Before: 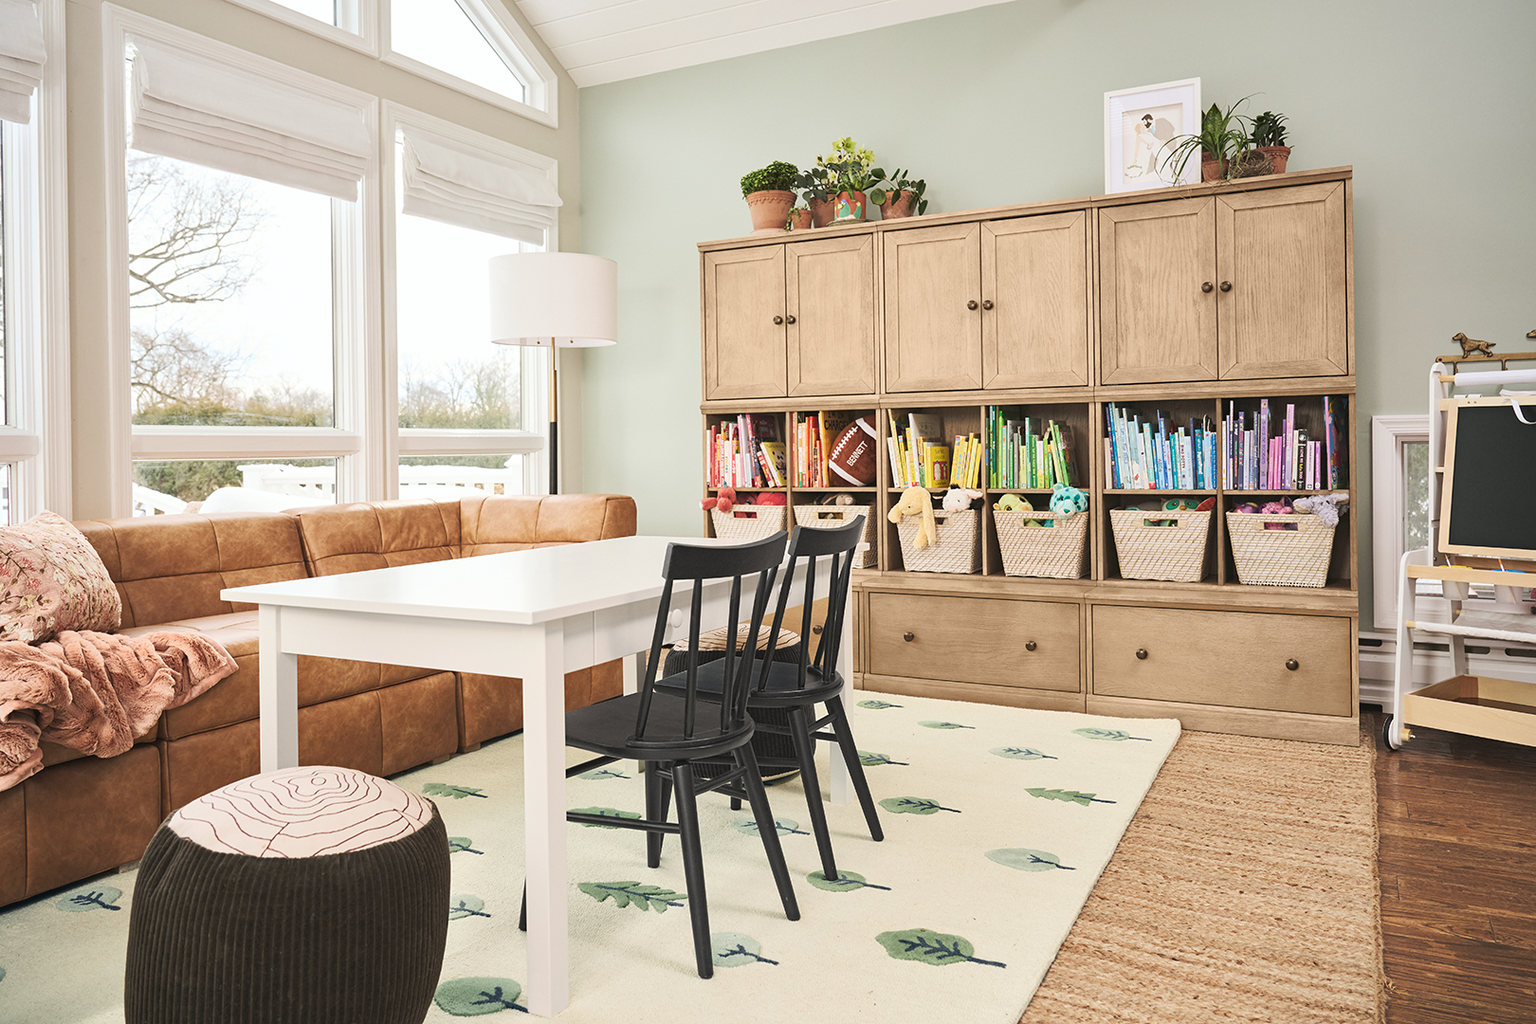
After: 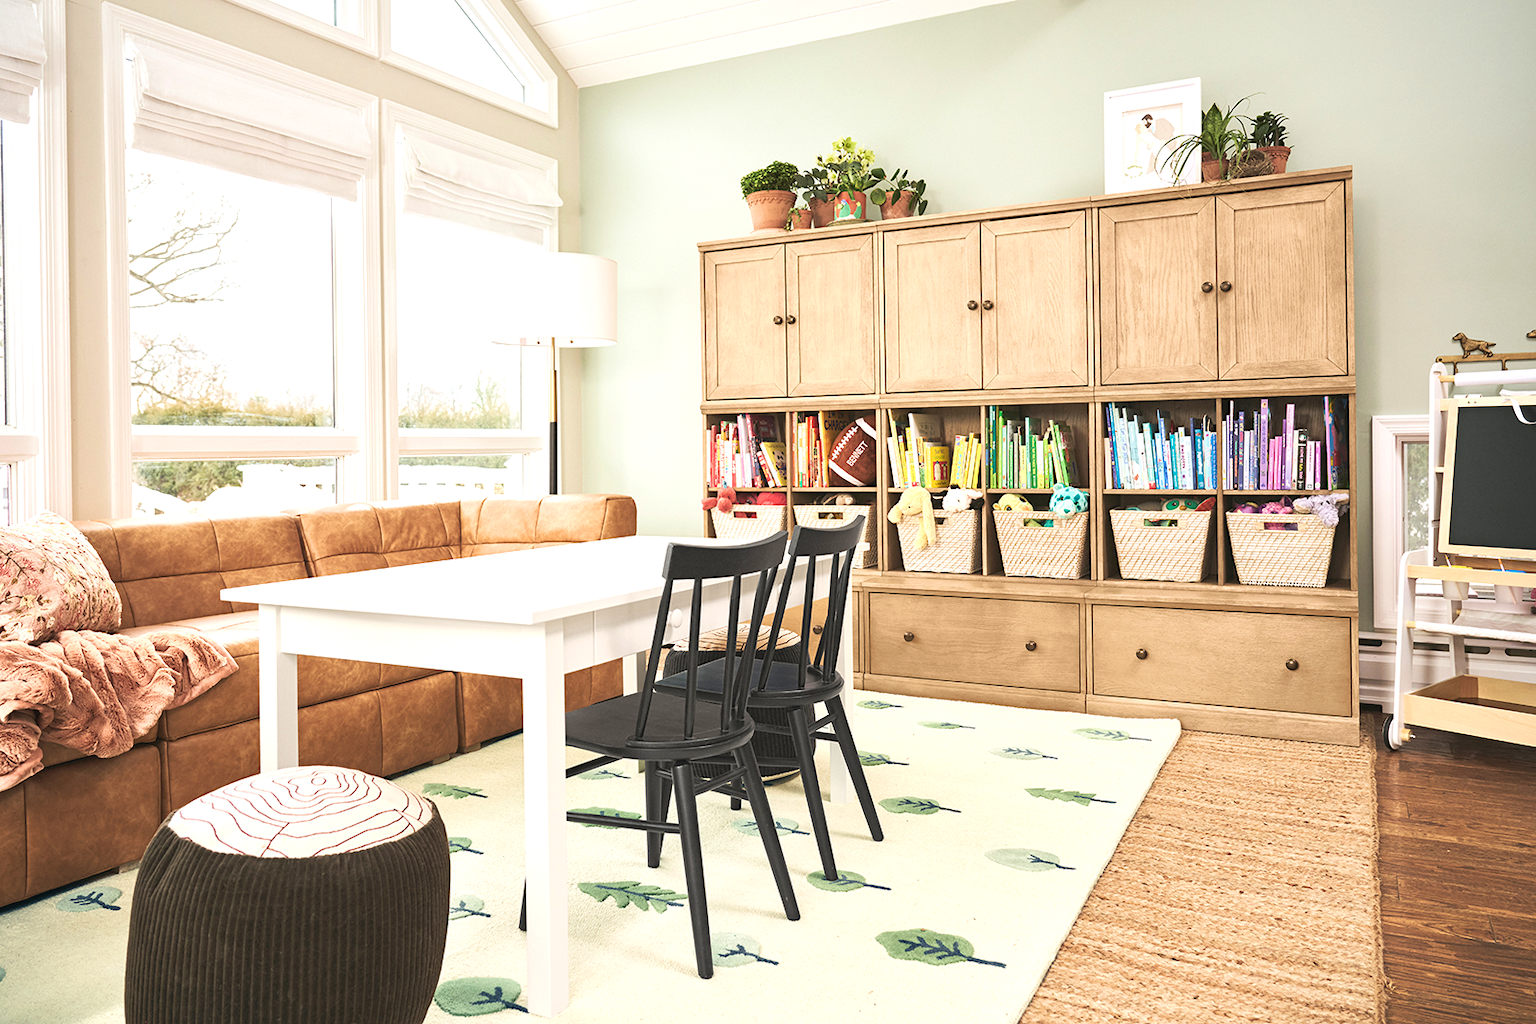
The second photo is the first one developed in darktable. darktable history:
velvia: on, module defaults
exposure: black level correction 0.001, exposure 0.499 EV, compensate highlight preservation false
